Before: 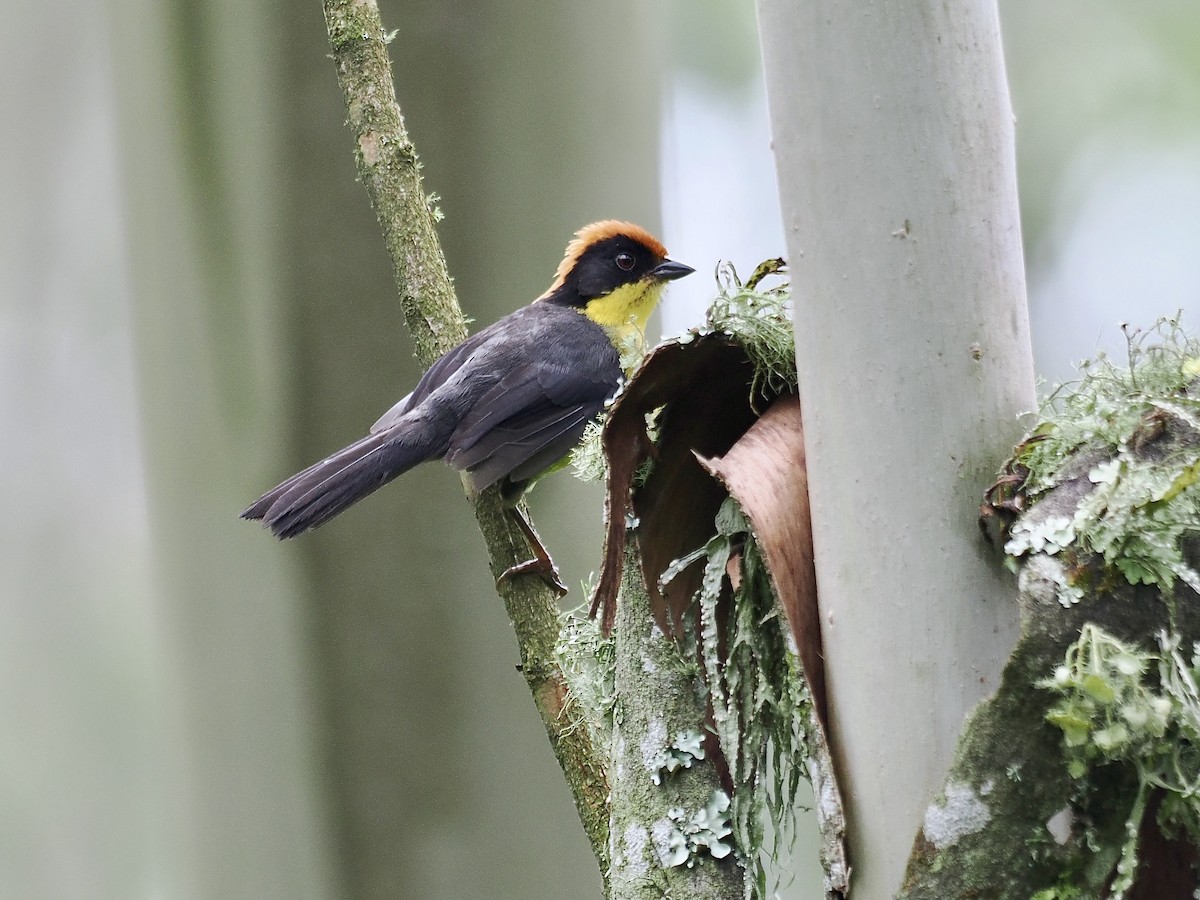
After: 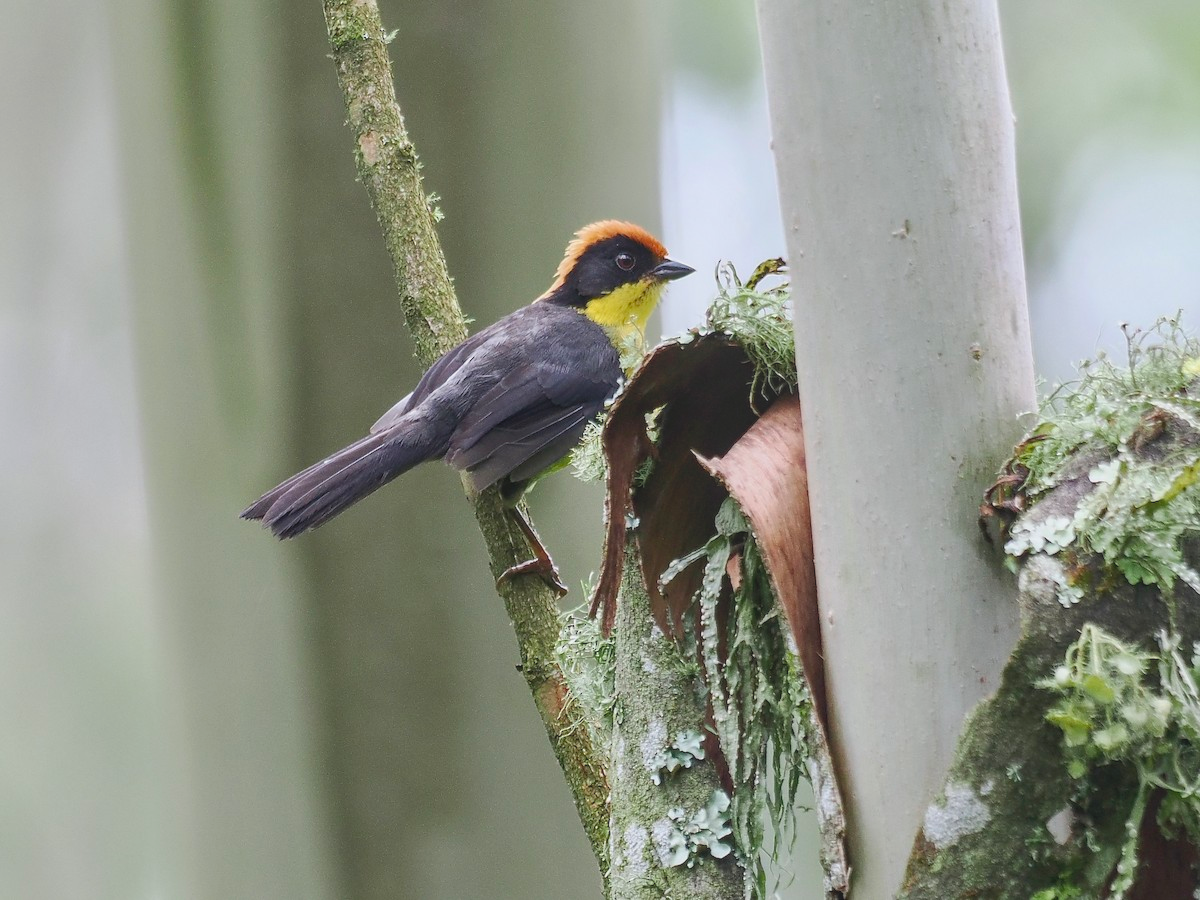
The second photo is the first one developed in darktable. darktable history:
local contrast: highlights 45%, shadows 4%, detail 99%
